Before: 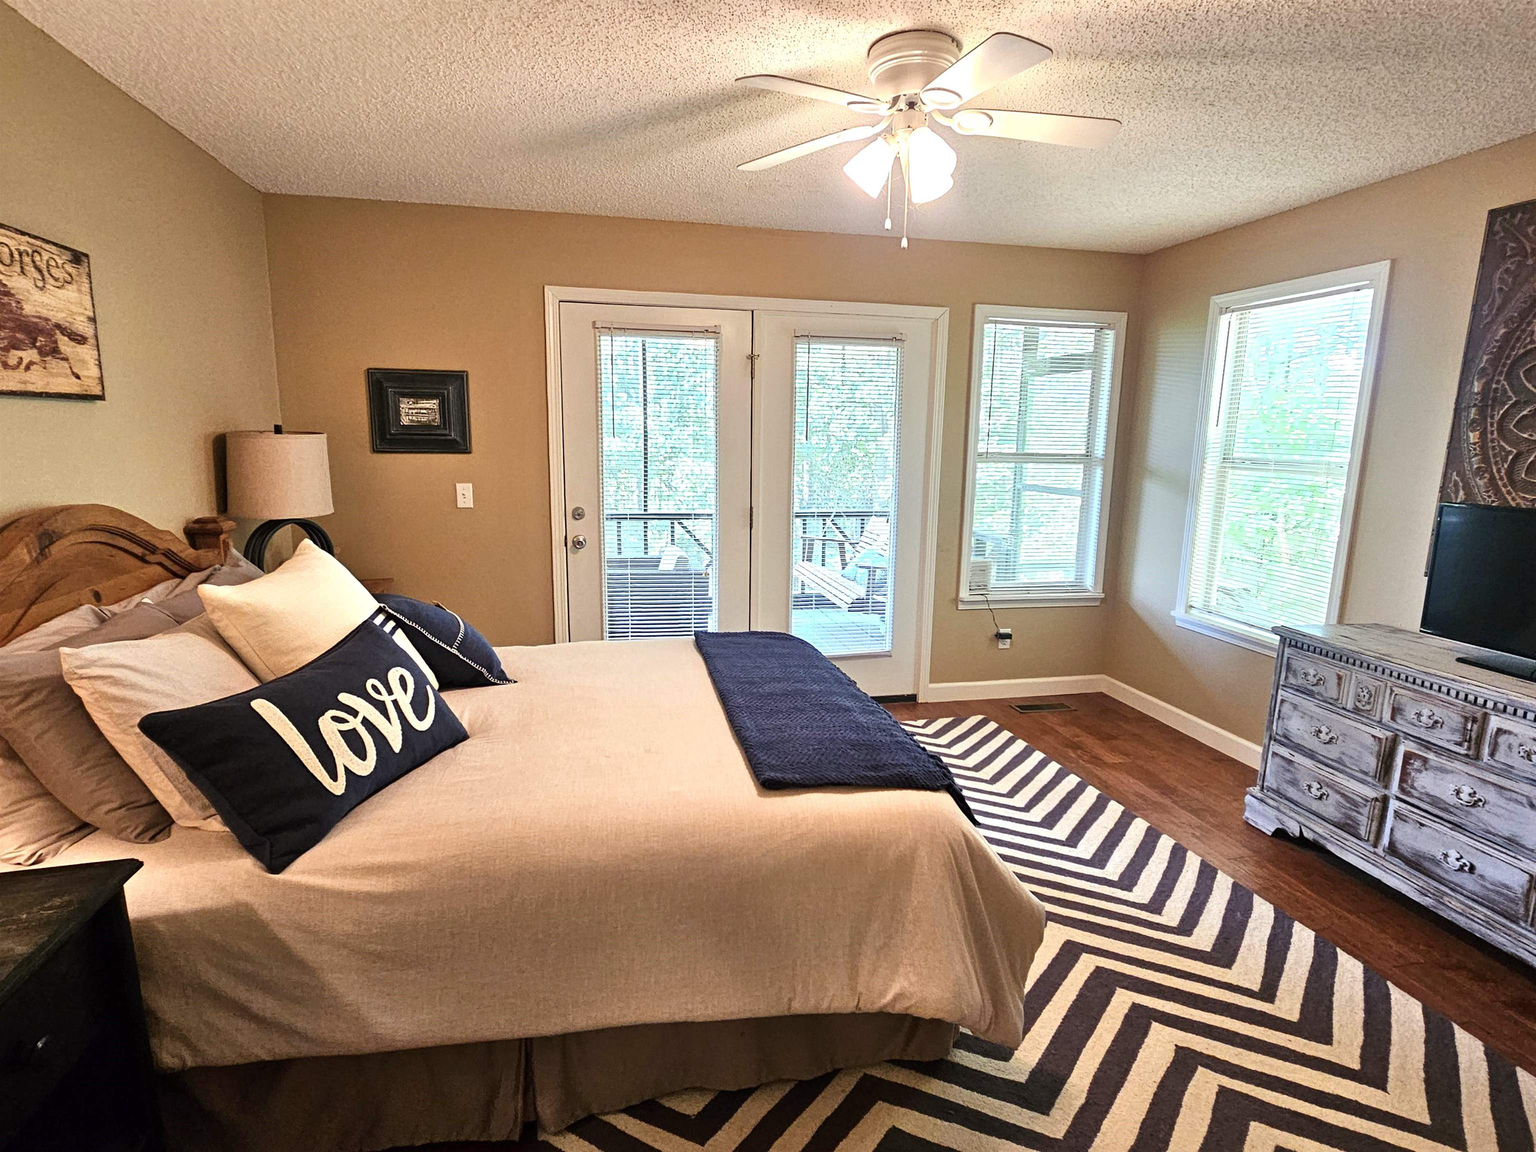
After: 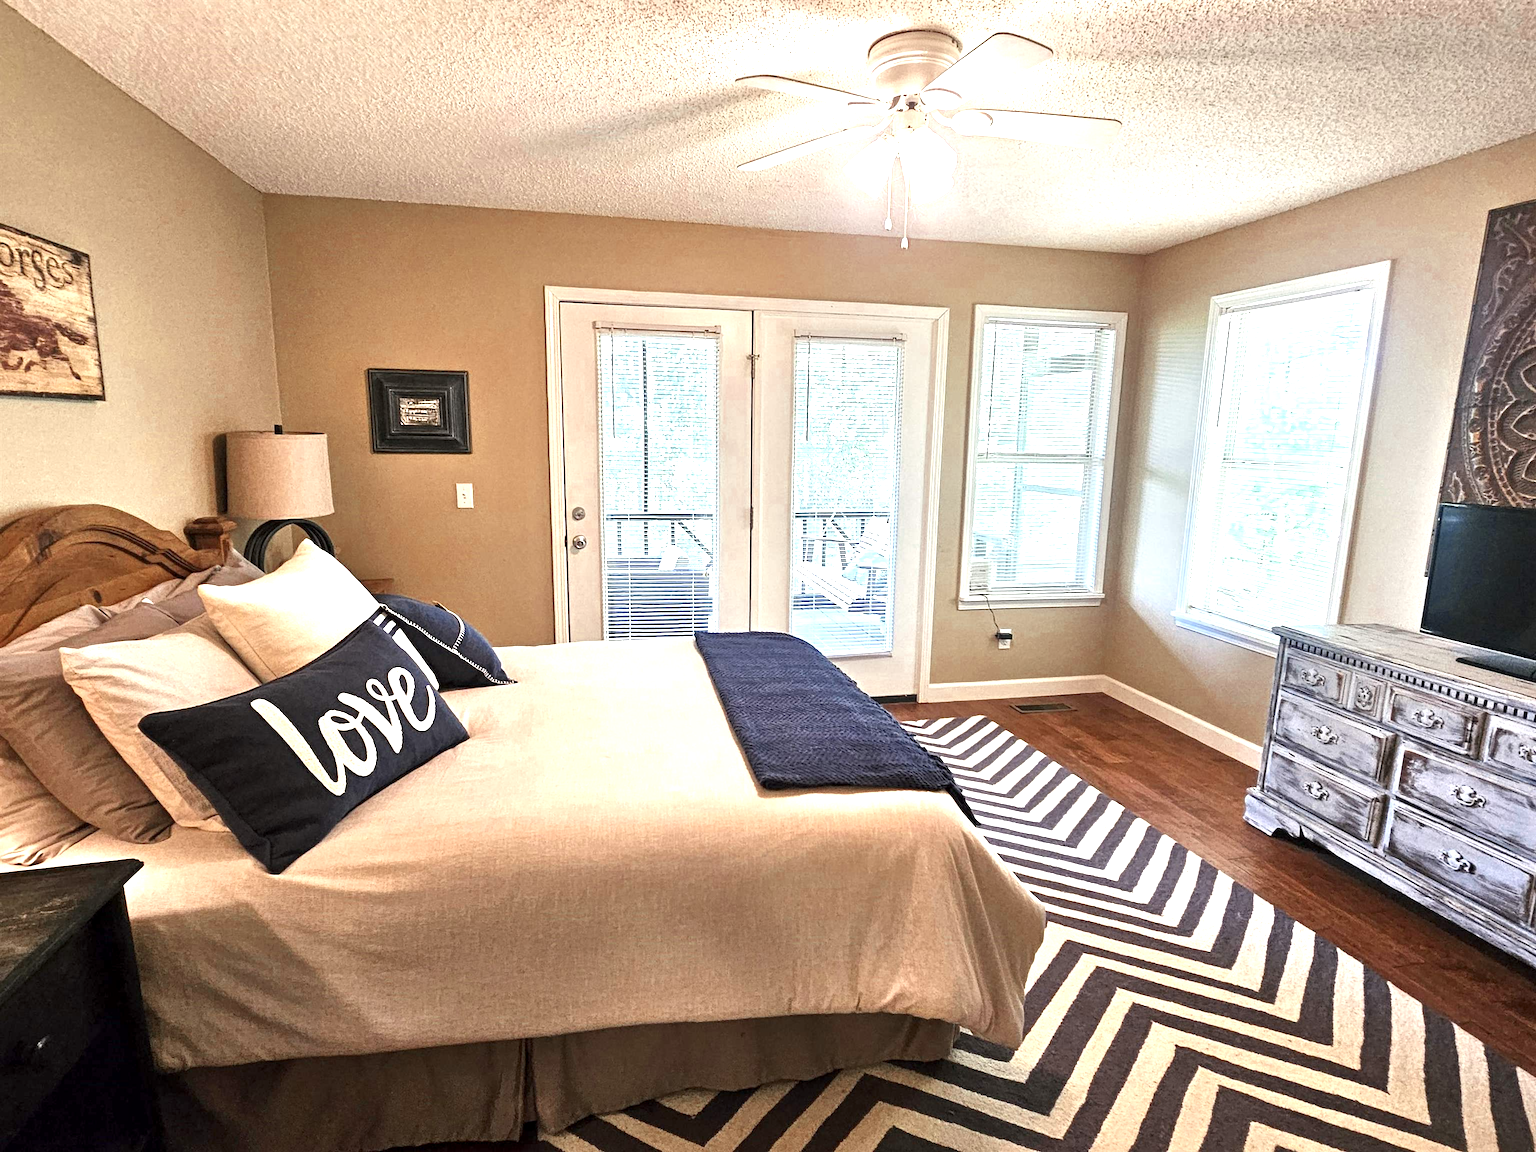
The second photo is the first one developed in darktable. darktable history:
local contrast: highlights 100%, shadows 101%, detail 120%, midtone range 0.2
color zones: curves: ch0 [(0, 0.5) (0.125, 0.4) (0.25, 0.5) (0.375, 0.4) (0.5, 0.4) (0.625, 0.35) (0.75, 0.35) (0.875, 0.5)]; ch1 [(0, 0.35) (0.125, 0.45) (0.25, 0.35) (0.375, 0.35) (0.5, 0.35) (0.625, 0.35) (0.75, 0.45) (0.875, 0.35)]; ch2 [(0, 0.6) (0.125, 0.5) (0.25, 0.5) (0.375, 0.6) (0.5, 0.6) (0.625, 0.5) (0.75, 0.5) (0.875, 0.5)]
exposure: black level correction 0, exposure 0.894 EV, compensate highlight preservation false
